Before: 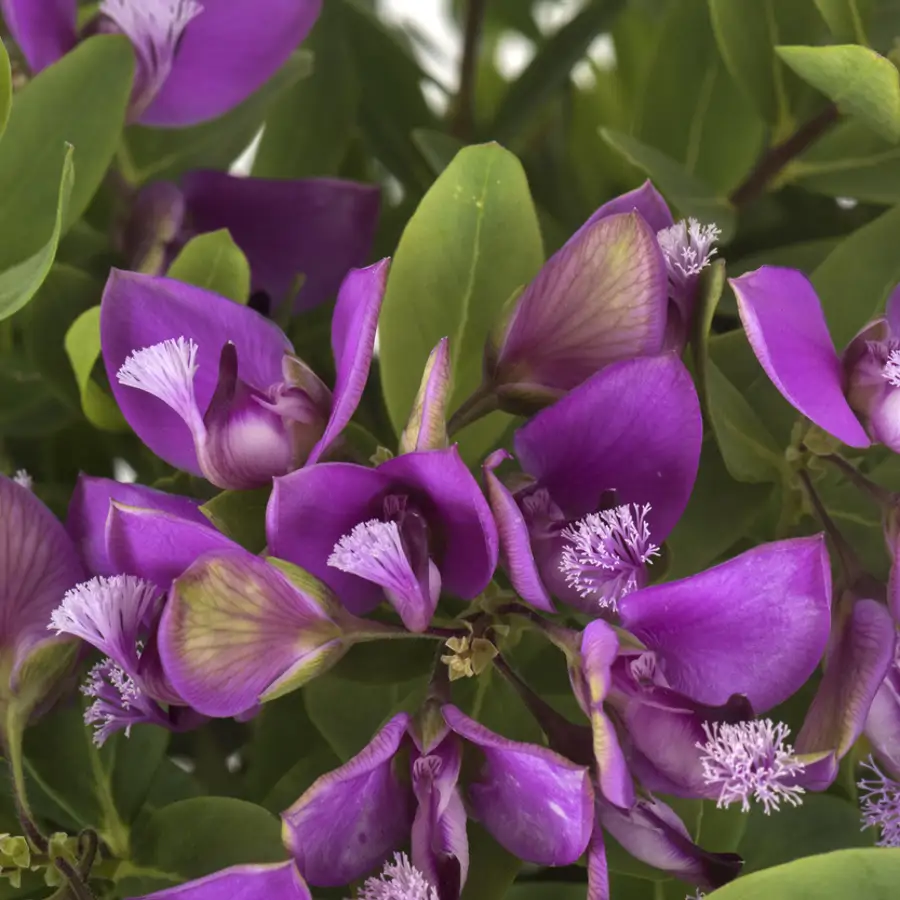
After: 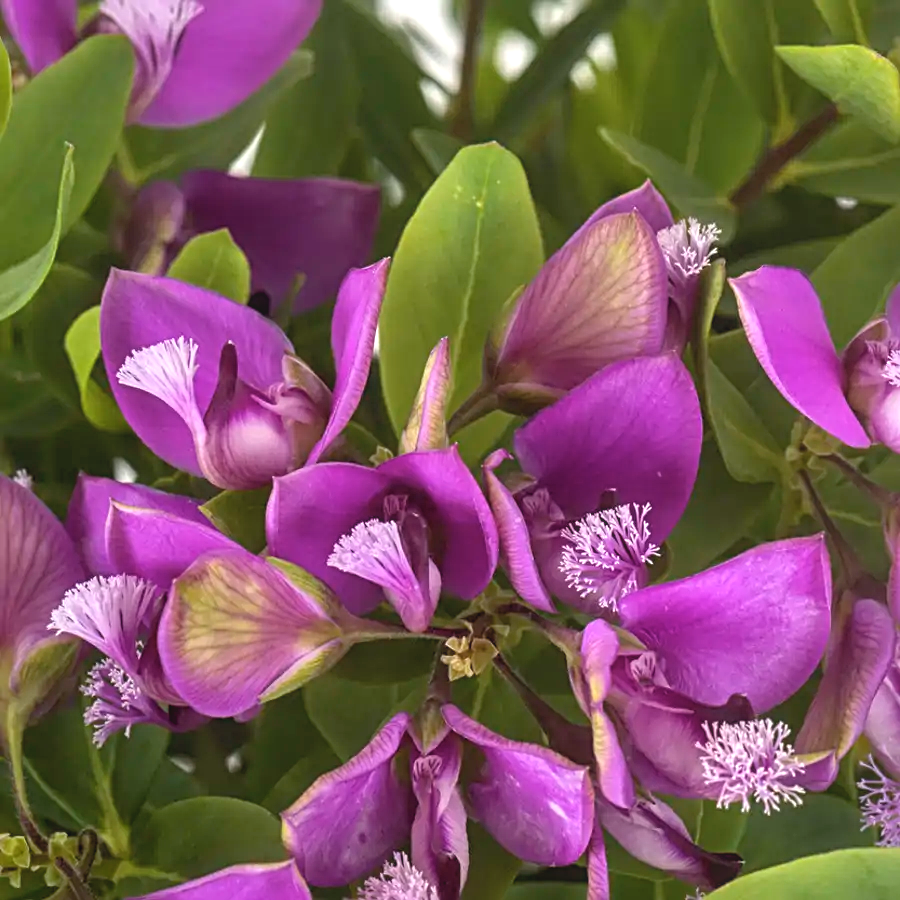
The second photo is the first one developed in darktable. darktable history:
sharpen: radius 3.101
color correction: highlights b* 0.019, saturation 0.789
exposure: black level correction 0.001, exposure 0.5 EV, compensate highlight preservation false
local contrast: highlights 47%, shadows 2%, detail 100%
color balance rgb: perceptual saturation grading › global saturation 19.58%, global vibrance 10.047%
